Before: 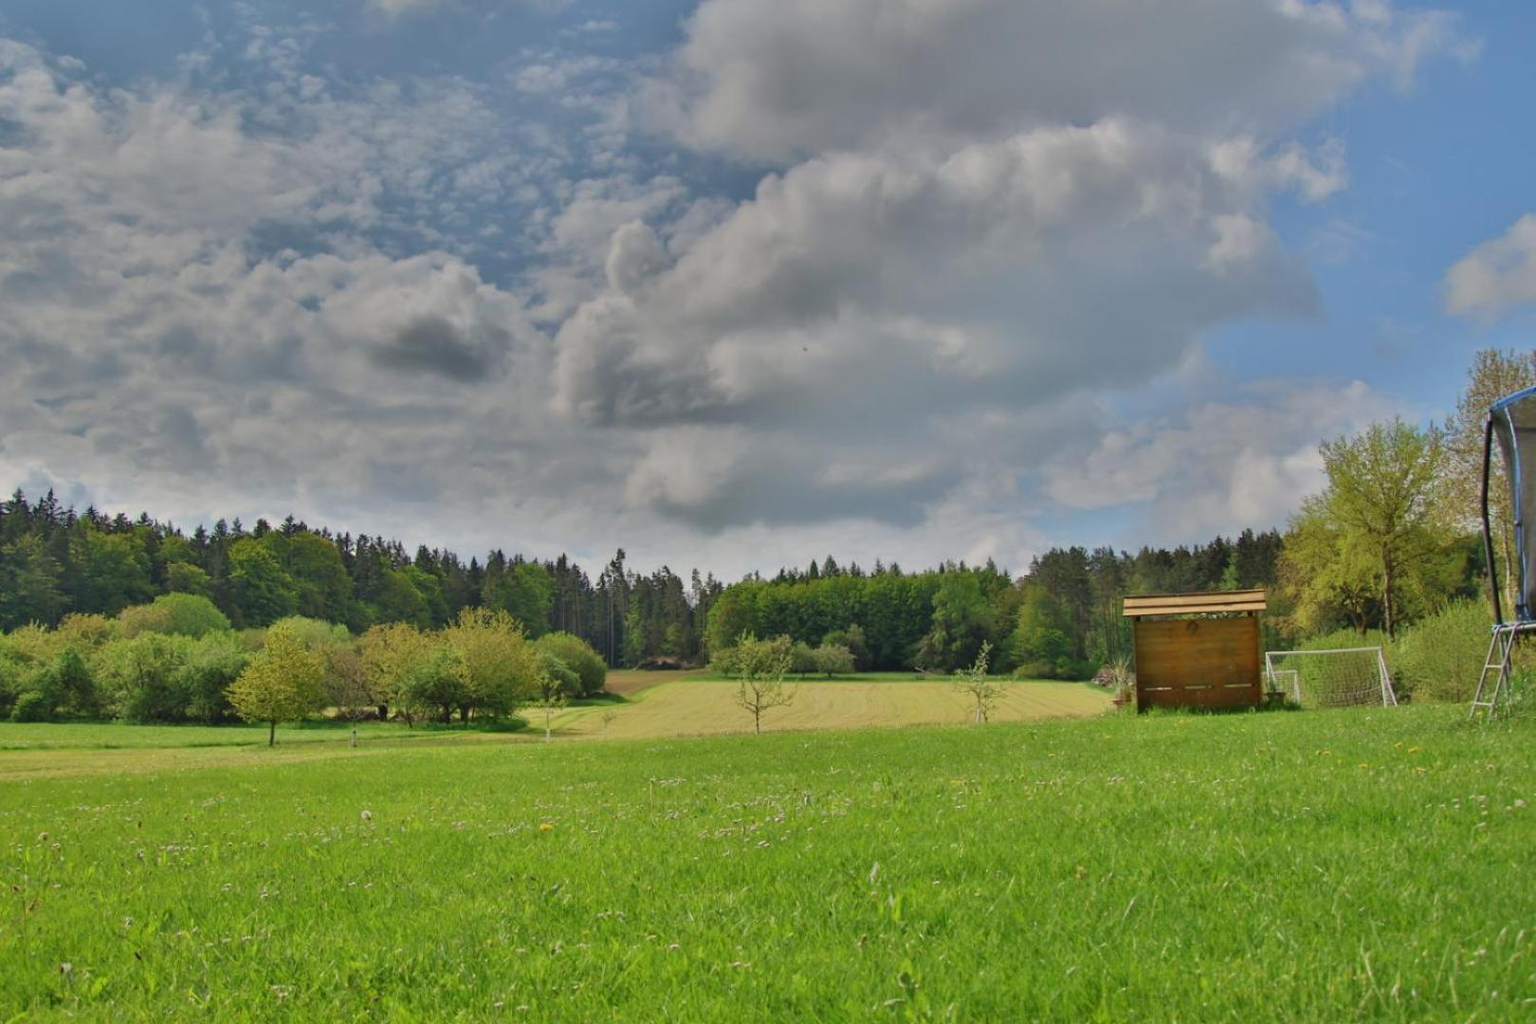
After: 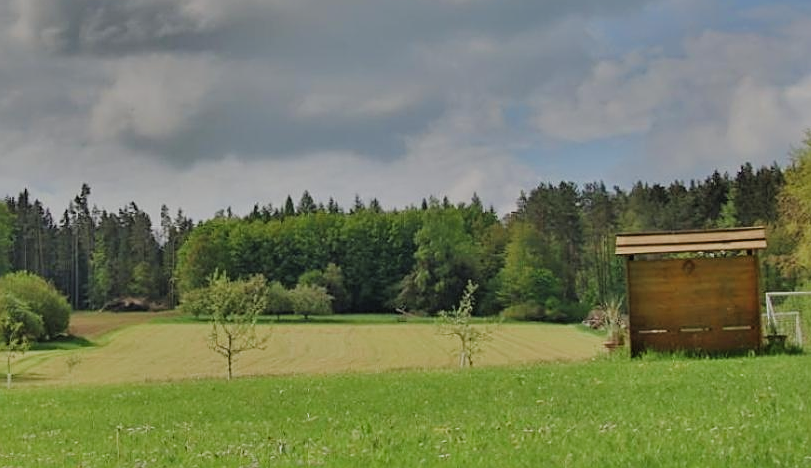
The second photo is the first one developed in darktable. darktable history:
crop: left 35.128%, top 36.586%, right 14.795%, bottom 20.043%
filmic rgb: black relative exposure -7.99 EV, white relative exposure 4.02 EV, hardness 4.2, contrast 0.936, color science v5 (2021), contrast in shadows safe, contrast in highlights safe
sharpen: on, module defaults
color correction: highlights a* 0.01, highlights b* -0.645
